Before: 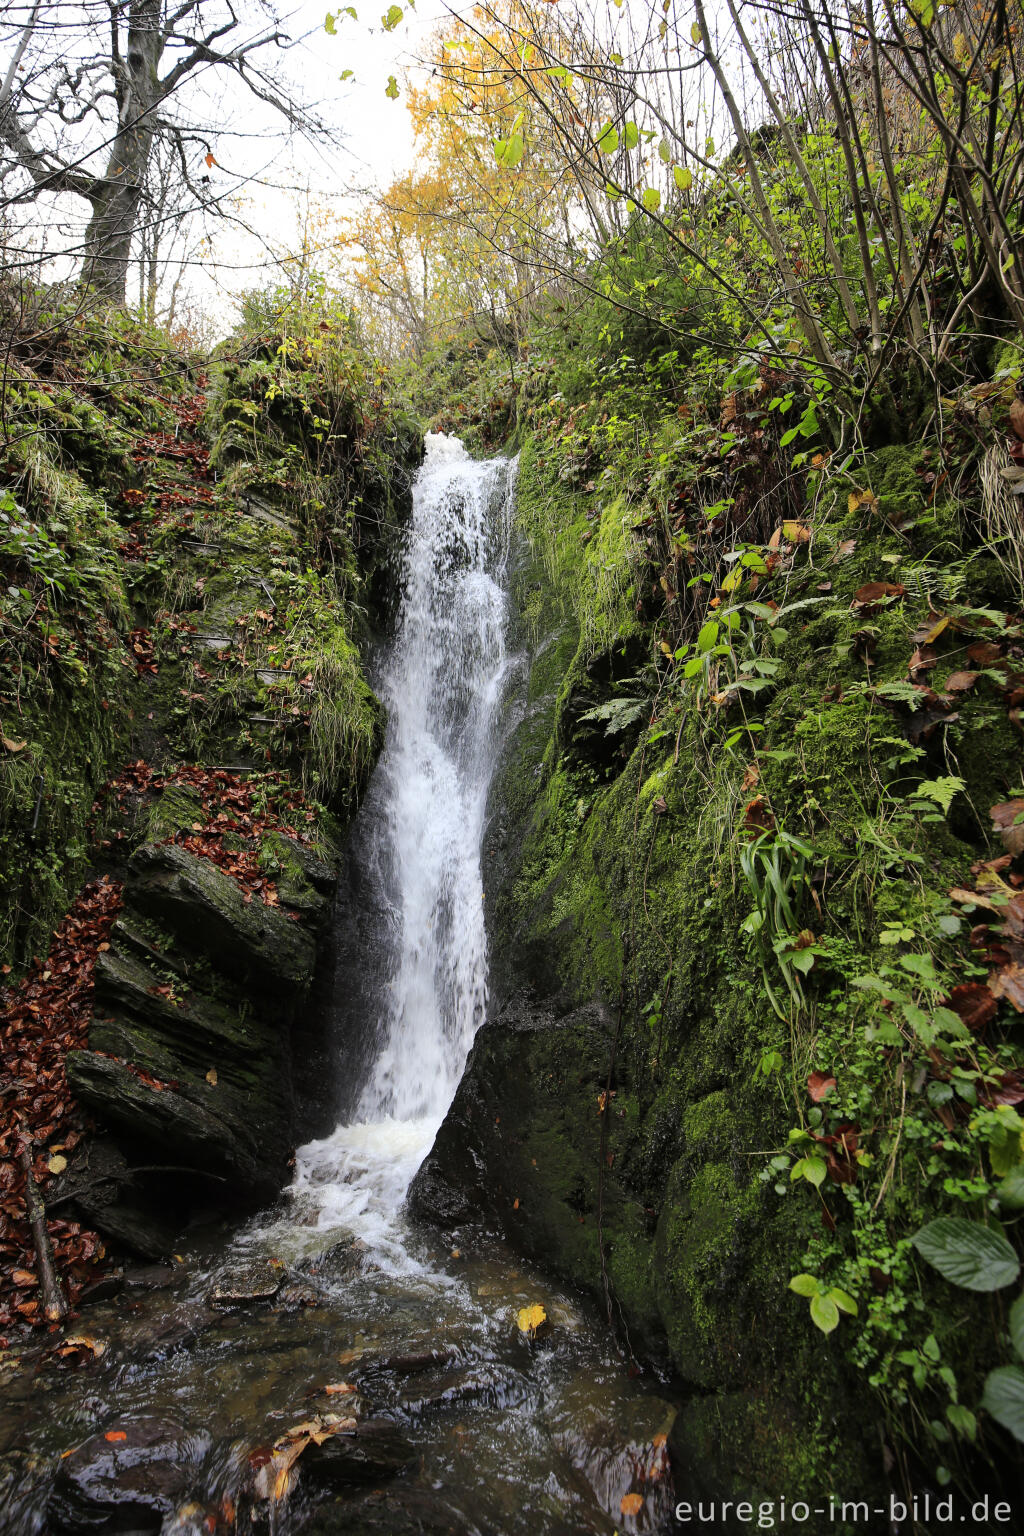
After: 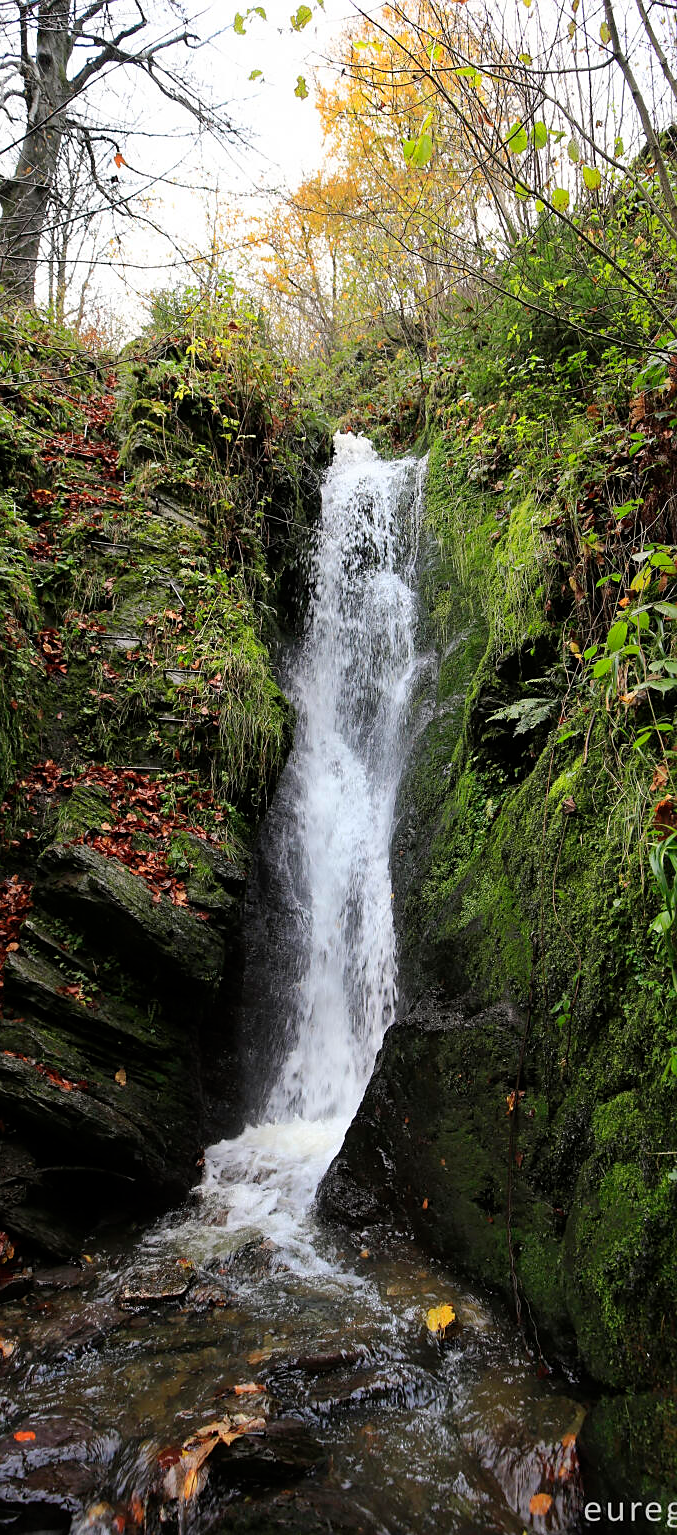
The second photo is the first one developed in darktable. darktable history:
sharpen: radius 1.516, amount 0.36, threshold 1.191
crop and rotate: left 8.901%, right 24.935%
